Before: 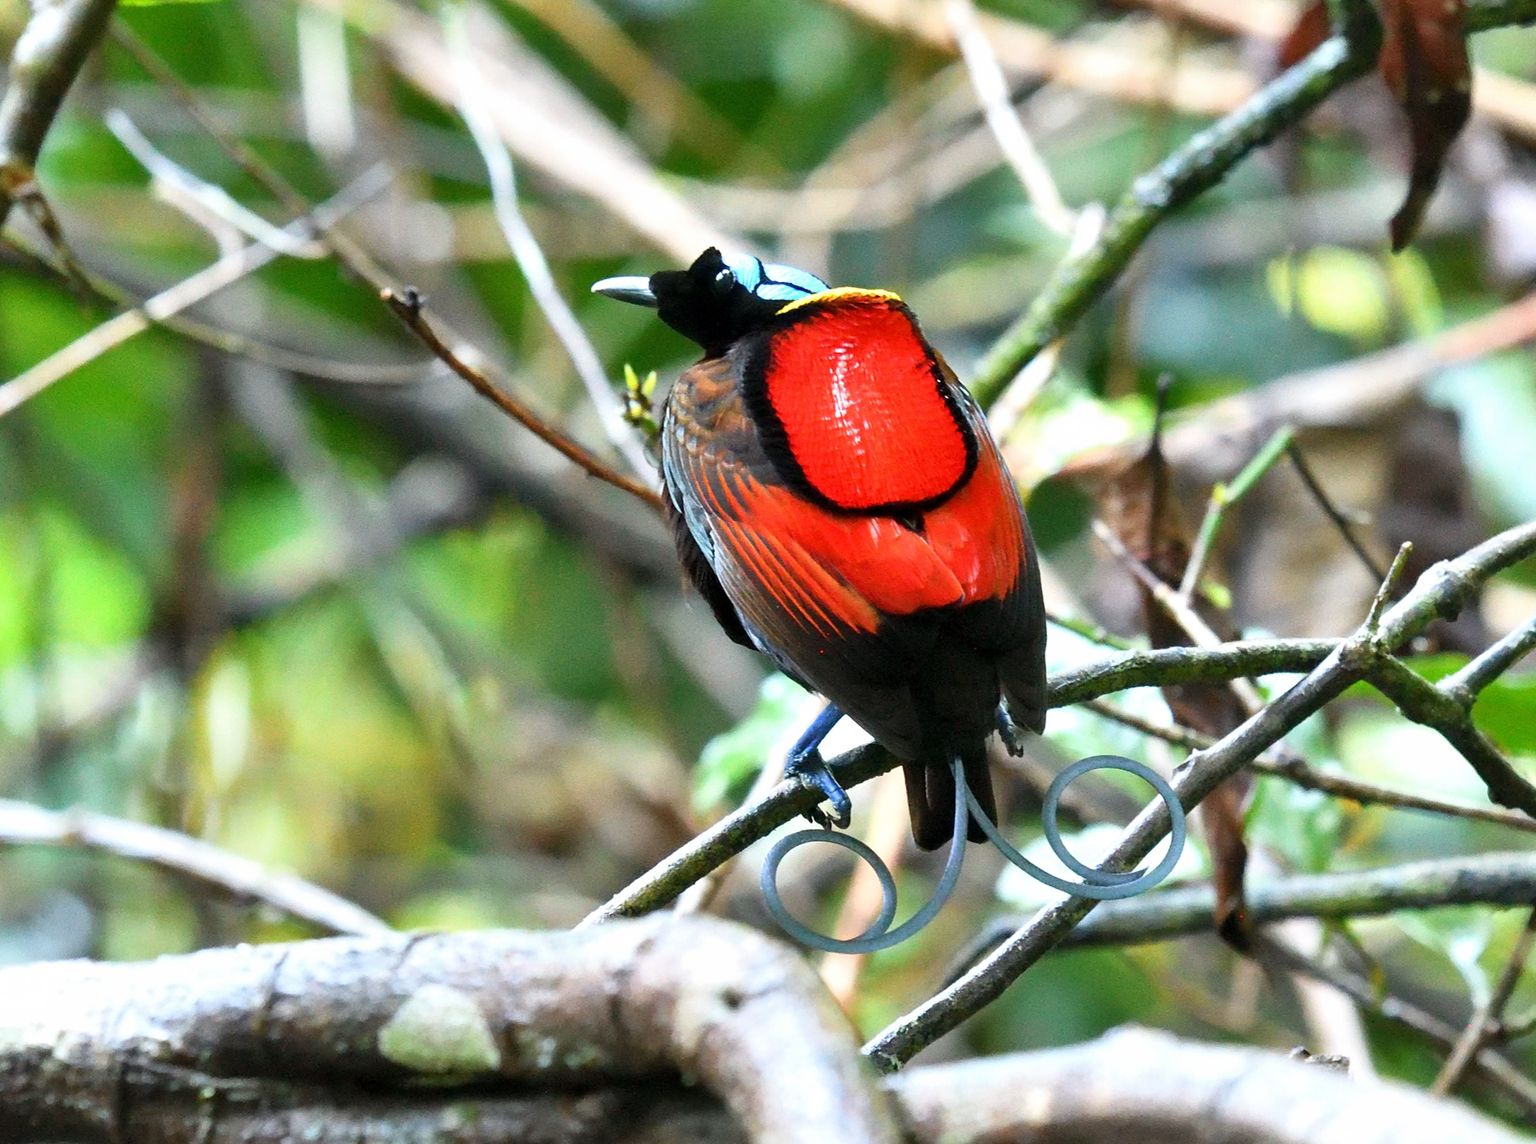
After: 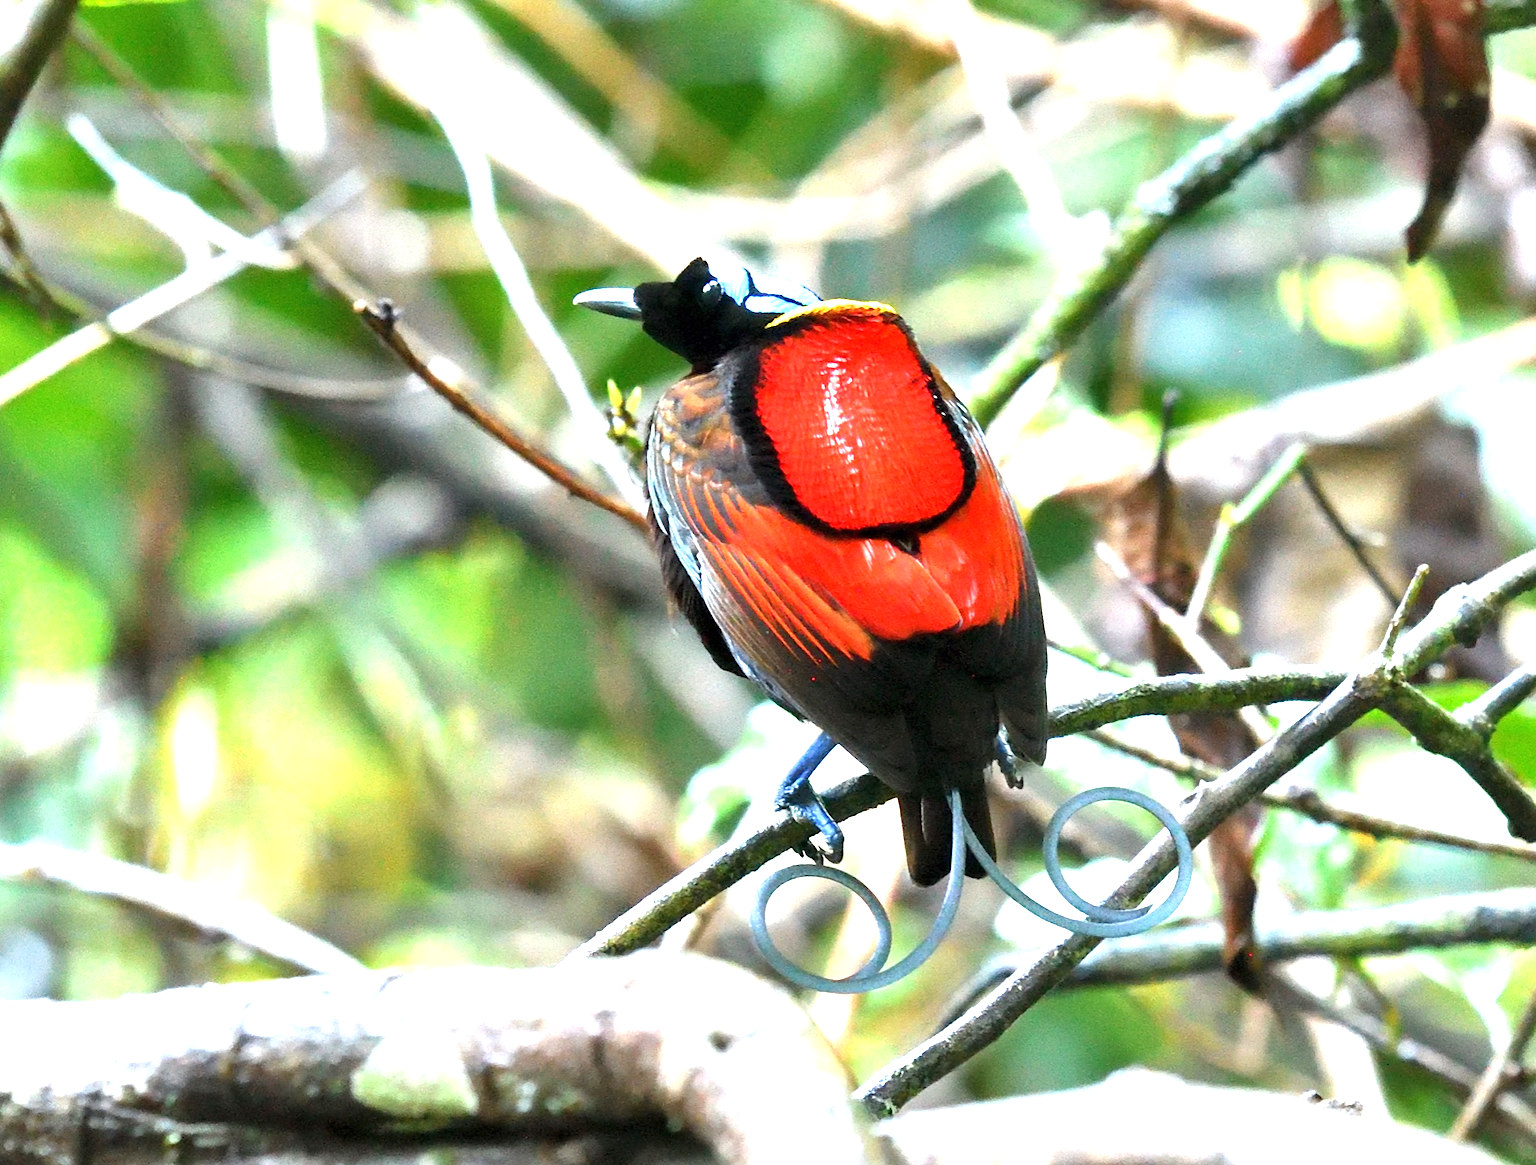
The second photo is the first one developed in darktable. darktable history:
crop and rotate: left 2.716%, right 1.325%, bottom 2.183%
exposure: exposure 0.995 EV, compensate highlight preservation false
